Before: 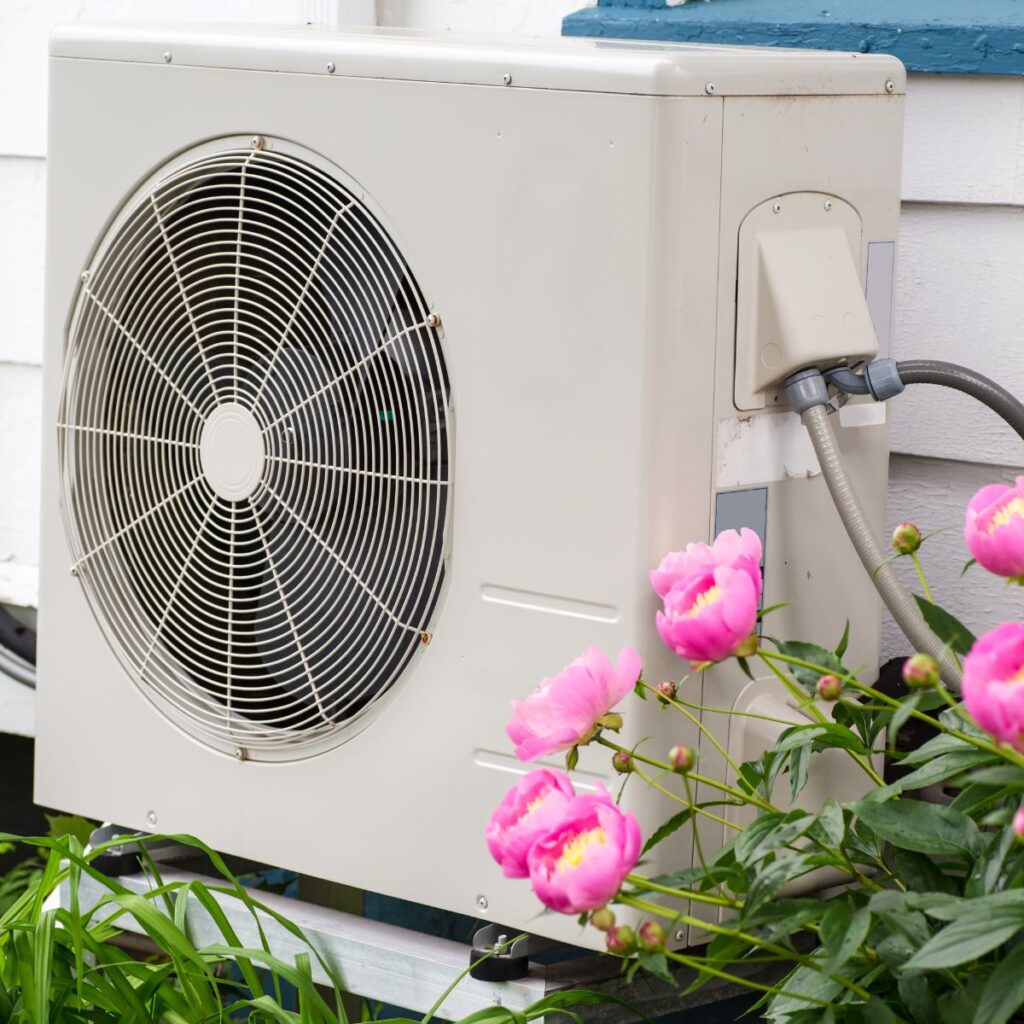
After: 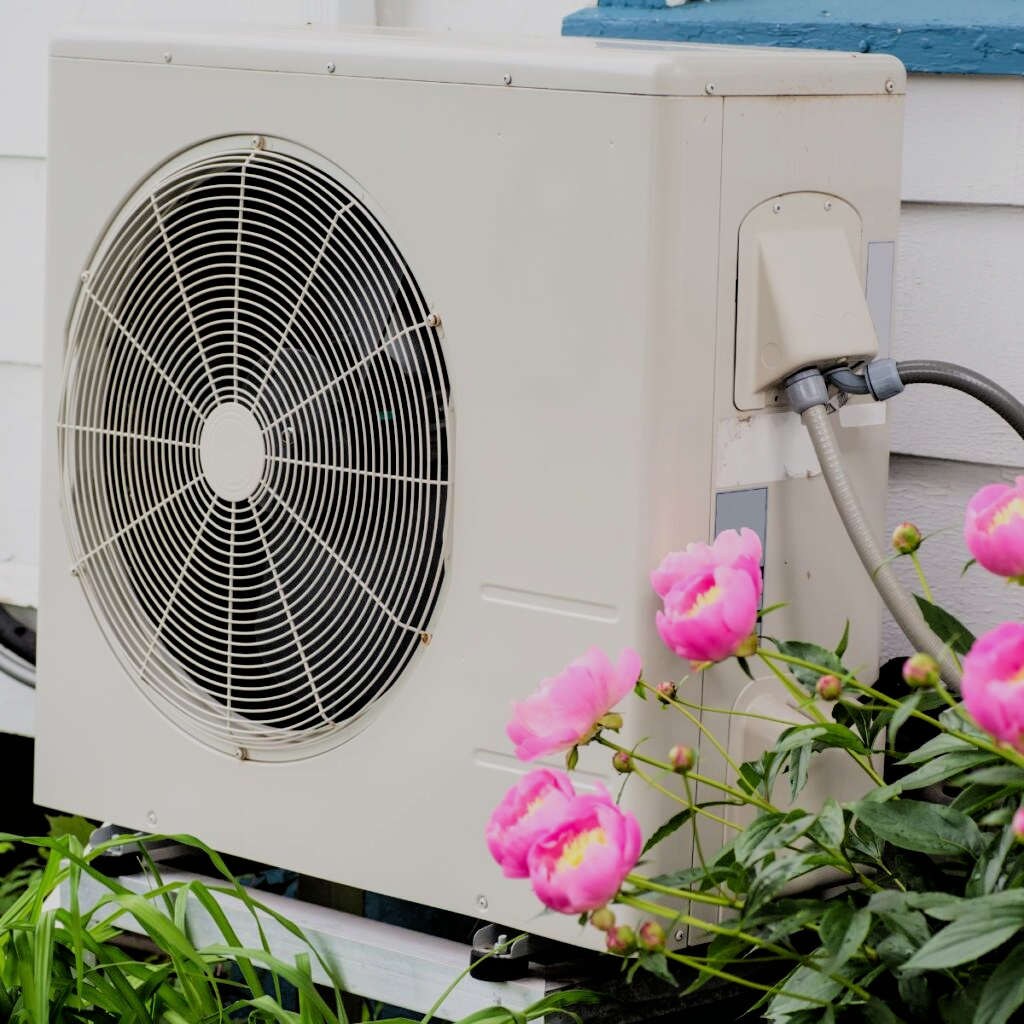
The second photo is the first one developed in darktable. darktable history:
filmic rgb: black relative exposure -4.59 EV, white relative exposure 4.76 EV, threshold 2.96 EV, hardness 2.36, latitude 36.66%, contrast 1.049, highlights saturation mix 0.729%, shadows ↔ highlights balance 1.18%, color science v6 (2022), enable highlight reconstruction true
